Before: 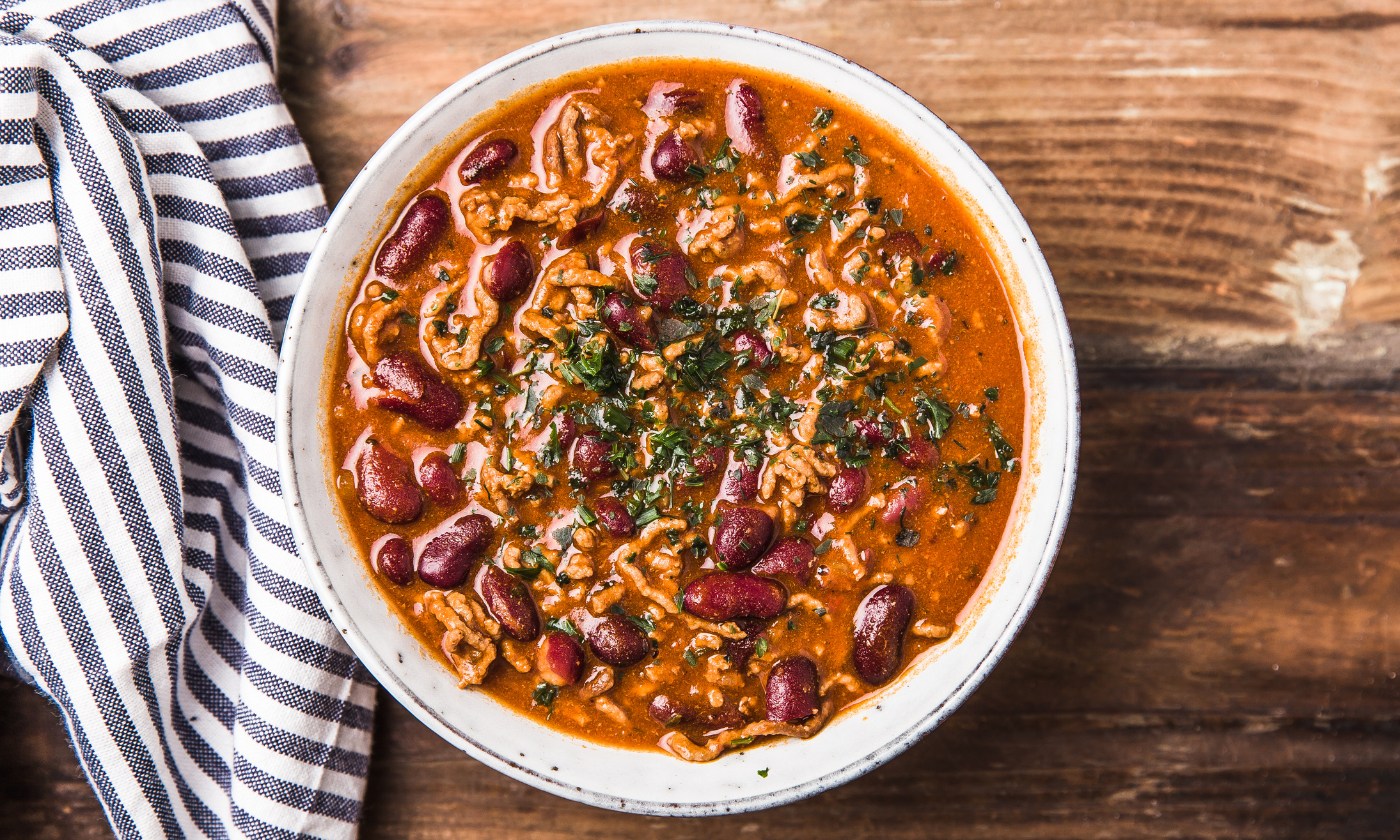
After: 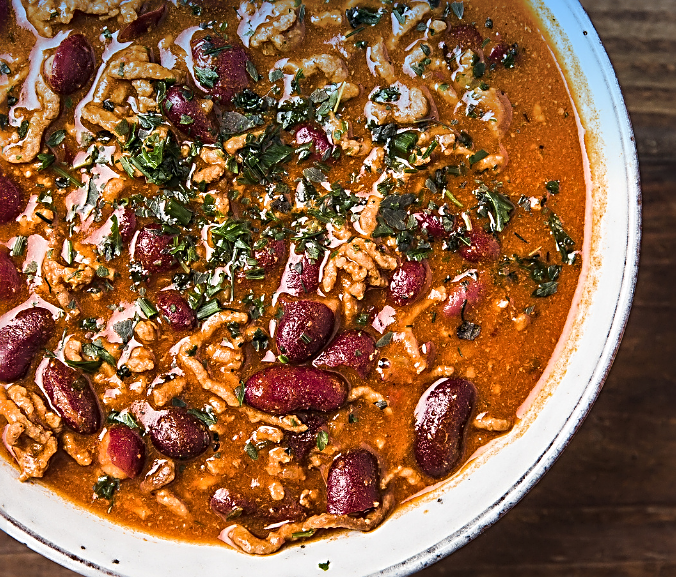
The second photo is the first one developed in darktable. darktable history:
sharpen: radius 2.584, amount 0.688
graduated density: density 2.02 EV, hardness 44%, rotation 0.374°, offset 8.21, hue 208.8°, saturation 97%
exposure: compensate highlight preservation false
crop: left 31.379%, top 24.658%, right 20.326%, bottom 6.628%
